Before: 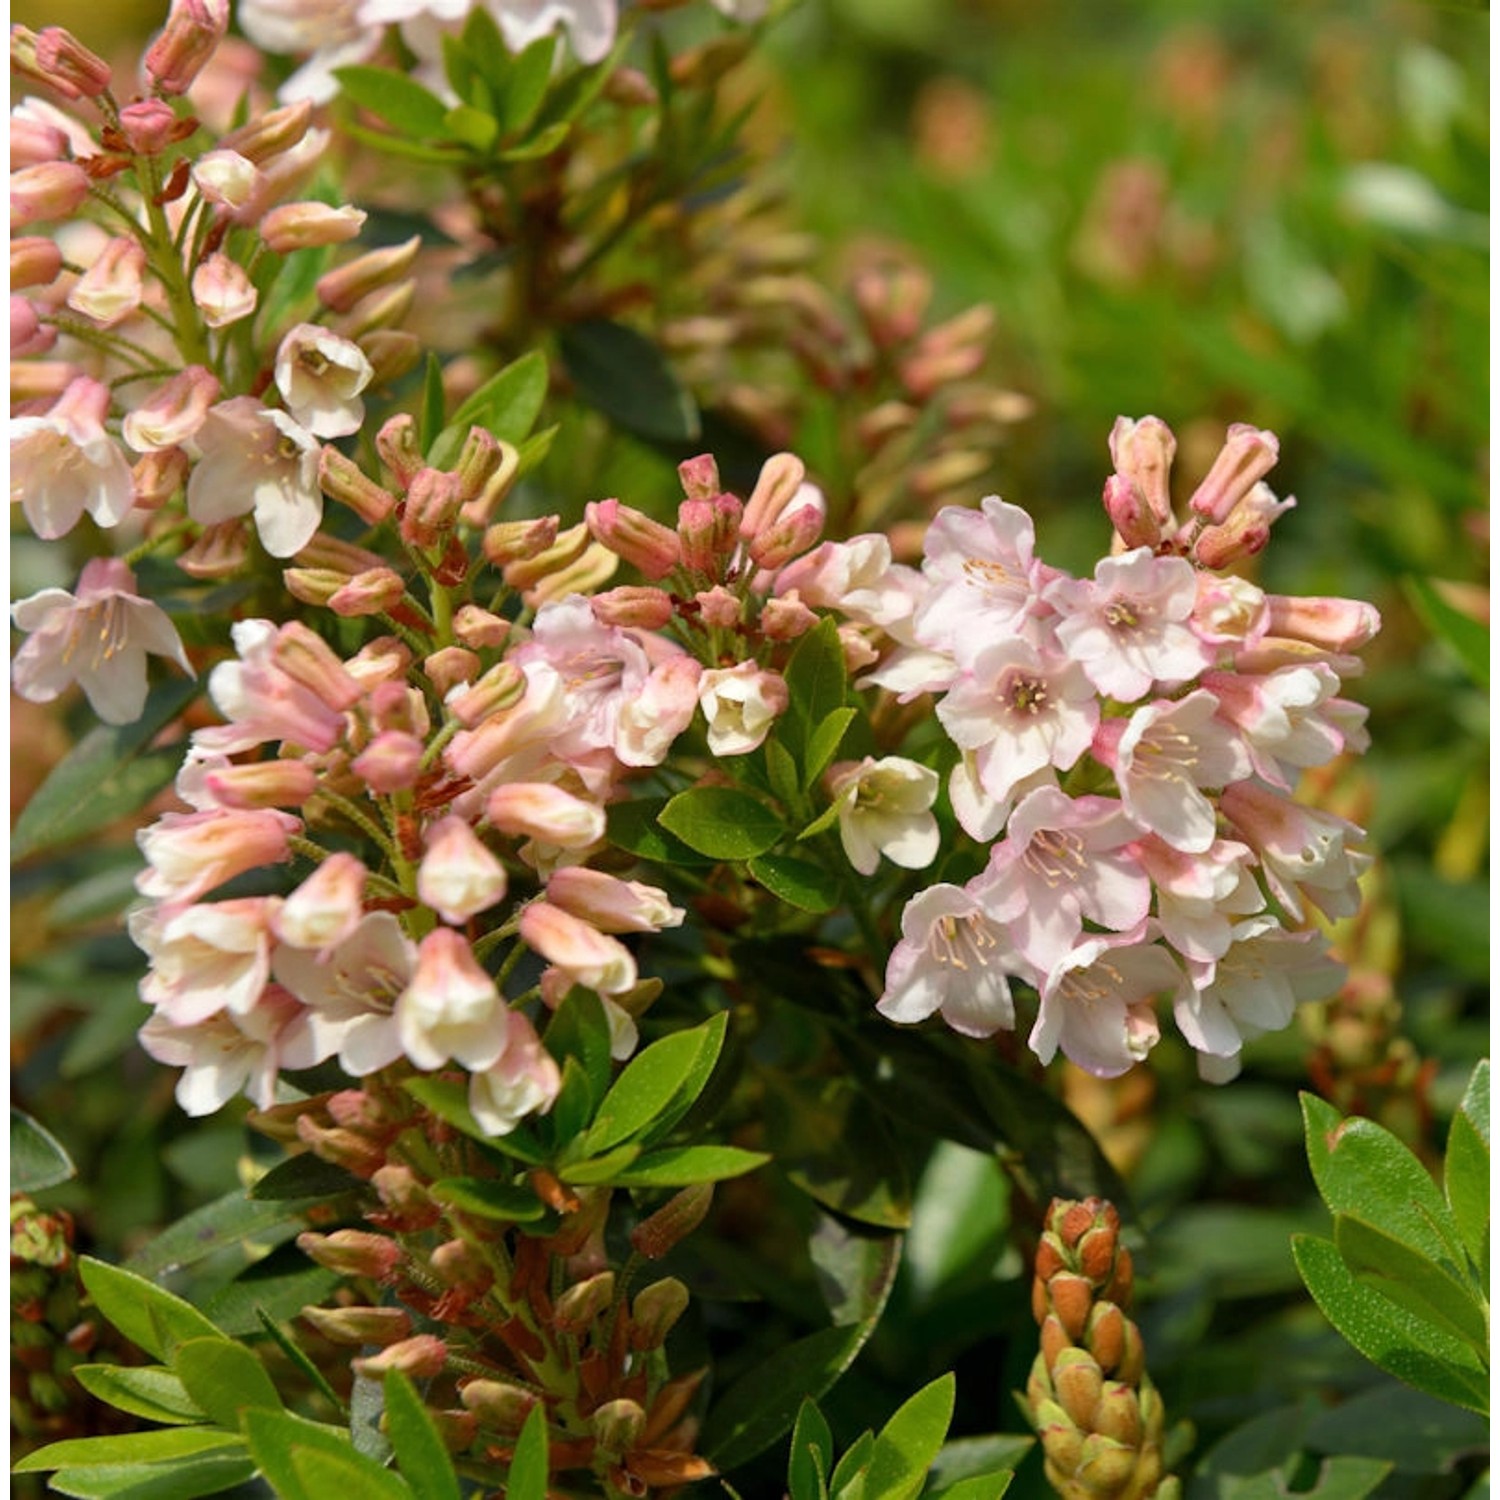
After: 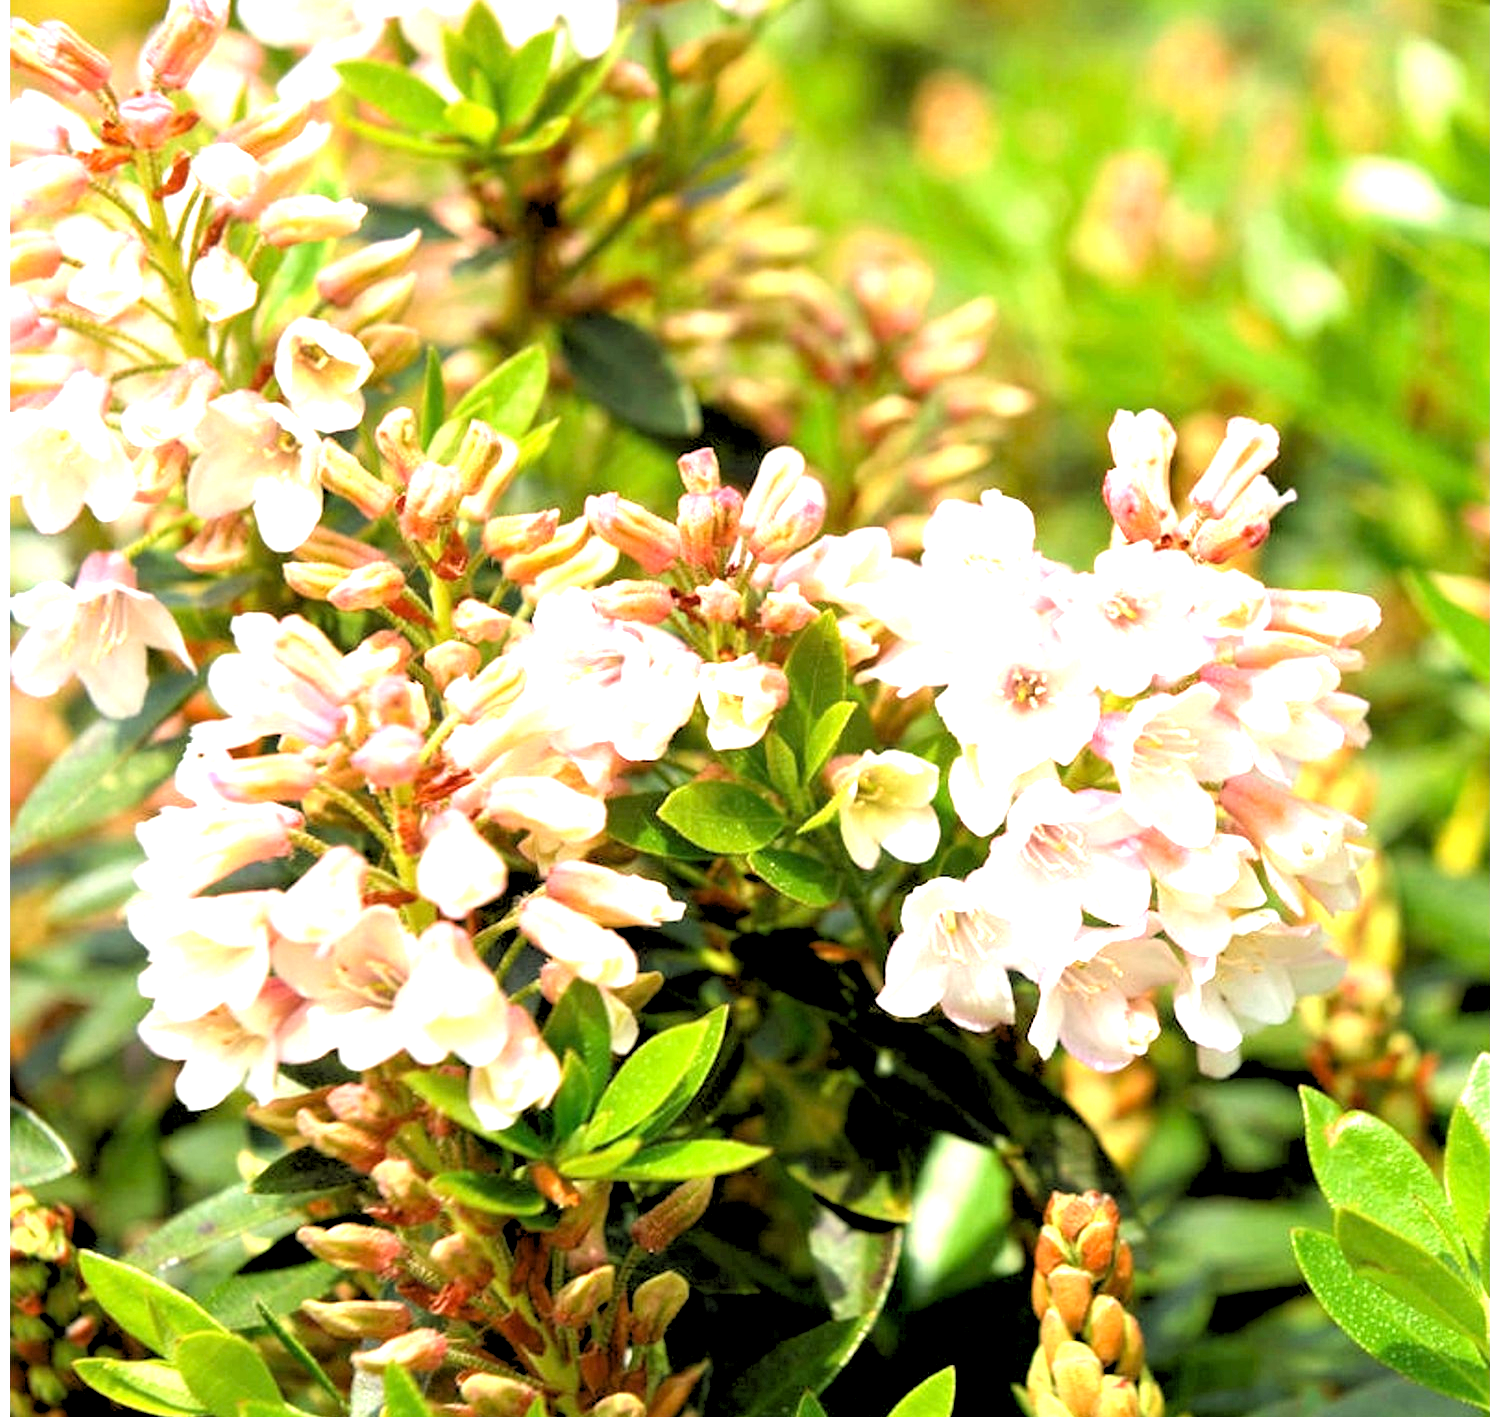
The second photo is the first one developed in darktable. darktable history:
exposure: black level correction 0.001, exposure 1.822 EV, compensate exposure bias true, compensate highlight preservation false
rgb levels: levels [[0.029, 0.461, 0.922], [0, 0.5, 1], [0, 0.5, 1]]
crop: top 0.448%, right 0.264%, bottom 5.045%
